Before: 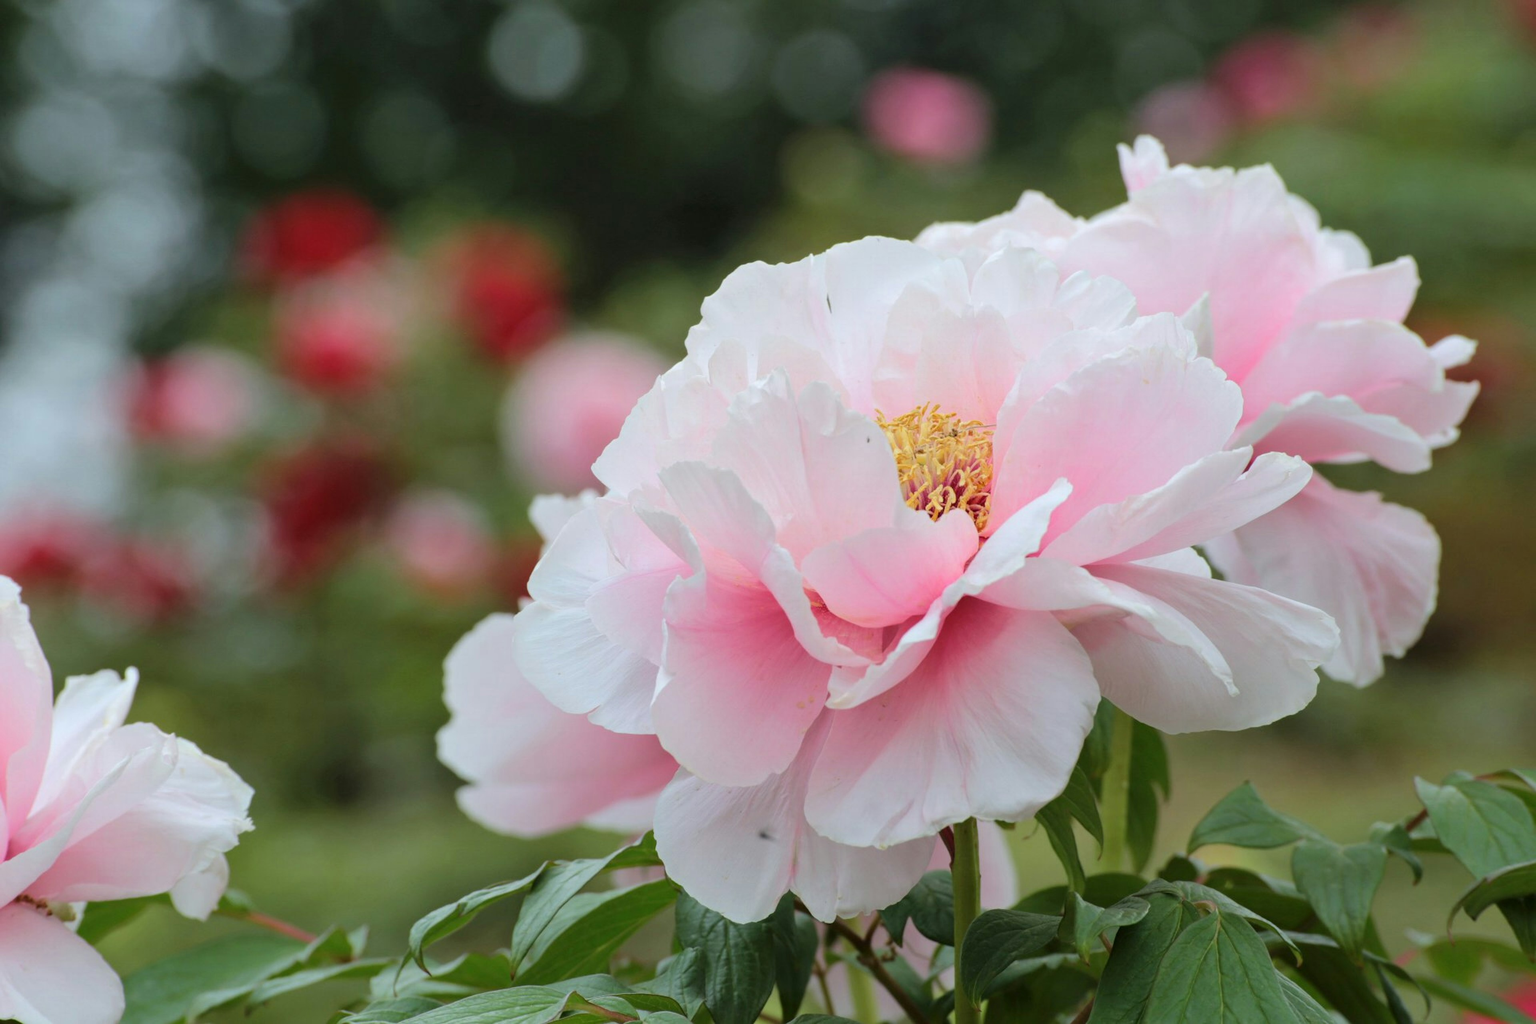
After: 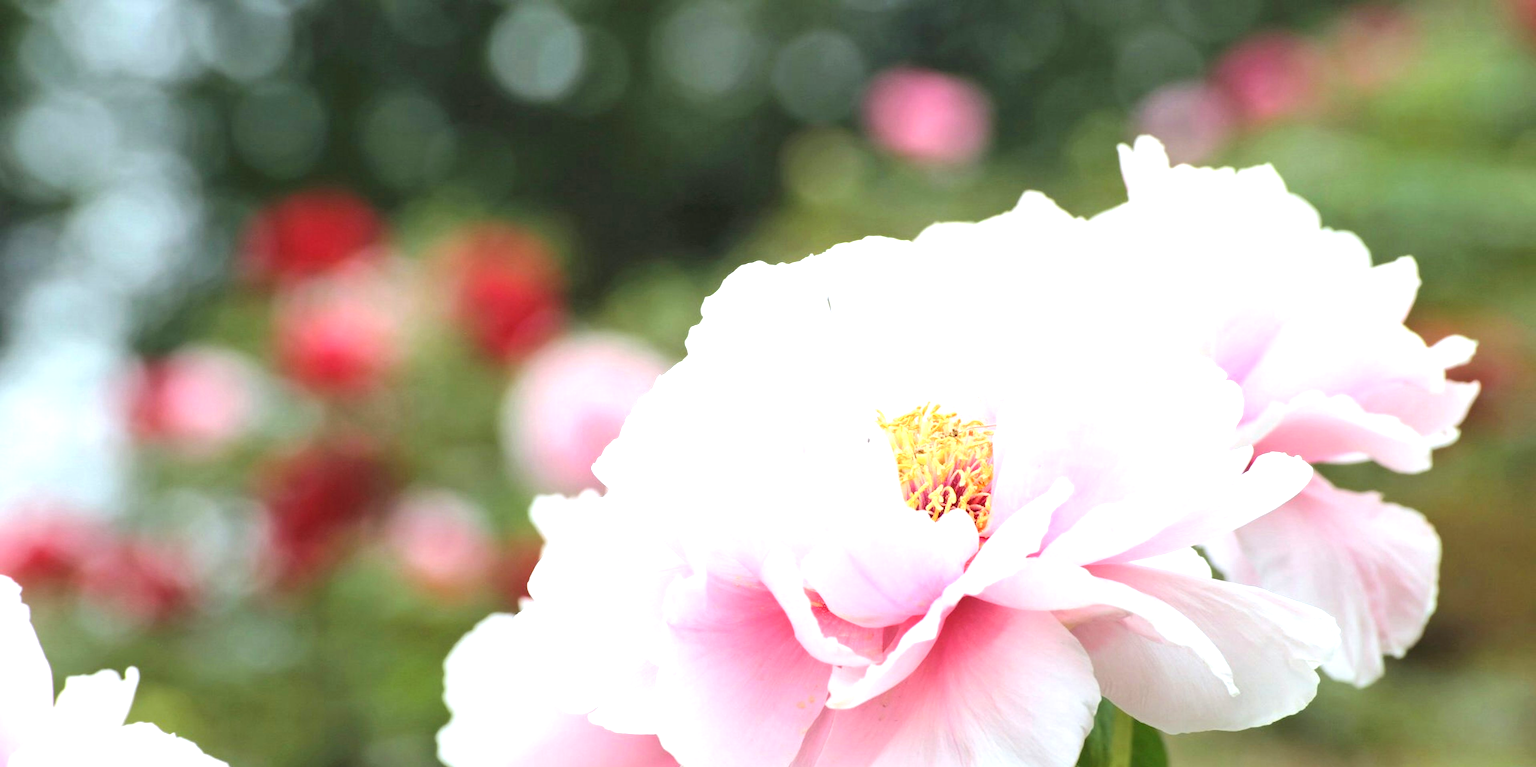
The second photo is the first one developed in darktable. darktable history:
crop: bottom 24.98%
exposure: black level correction 0, exposure 1.199 EV, compensate highlight preservation false
